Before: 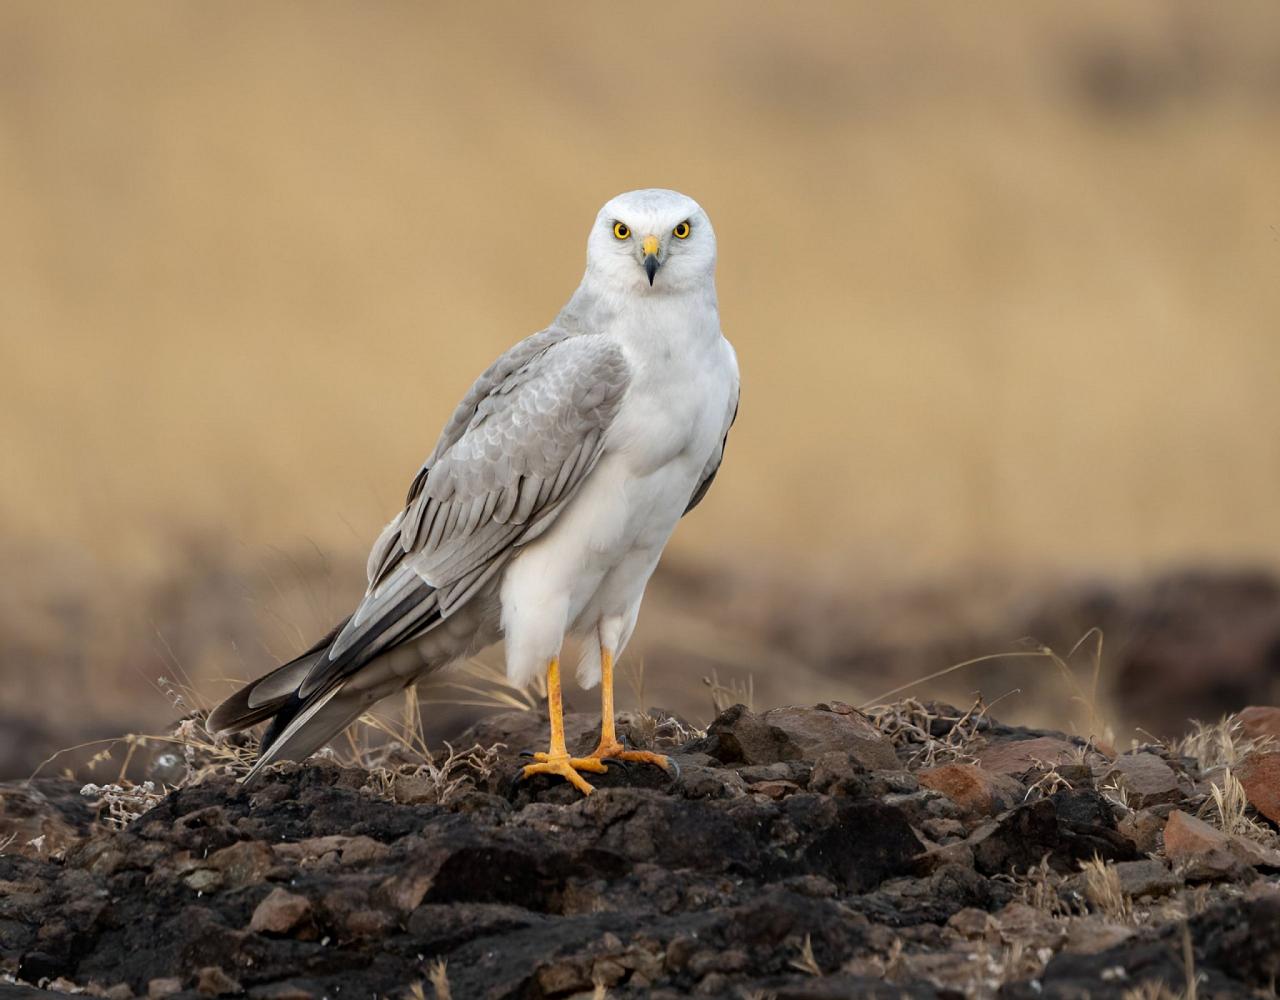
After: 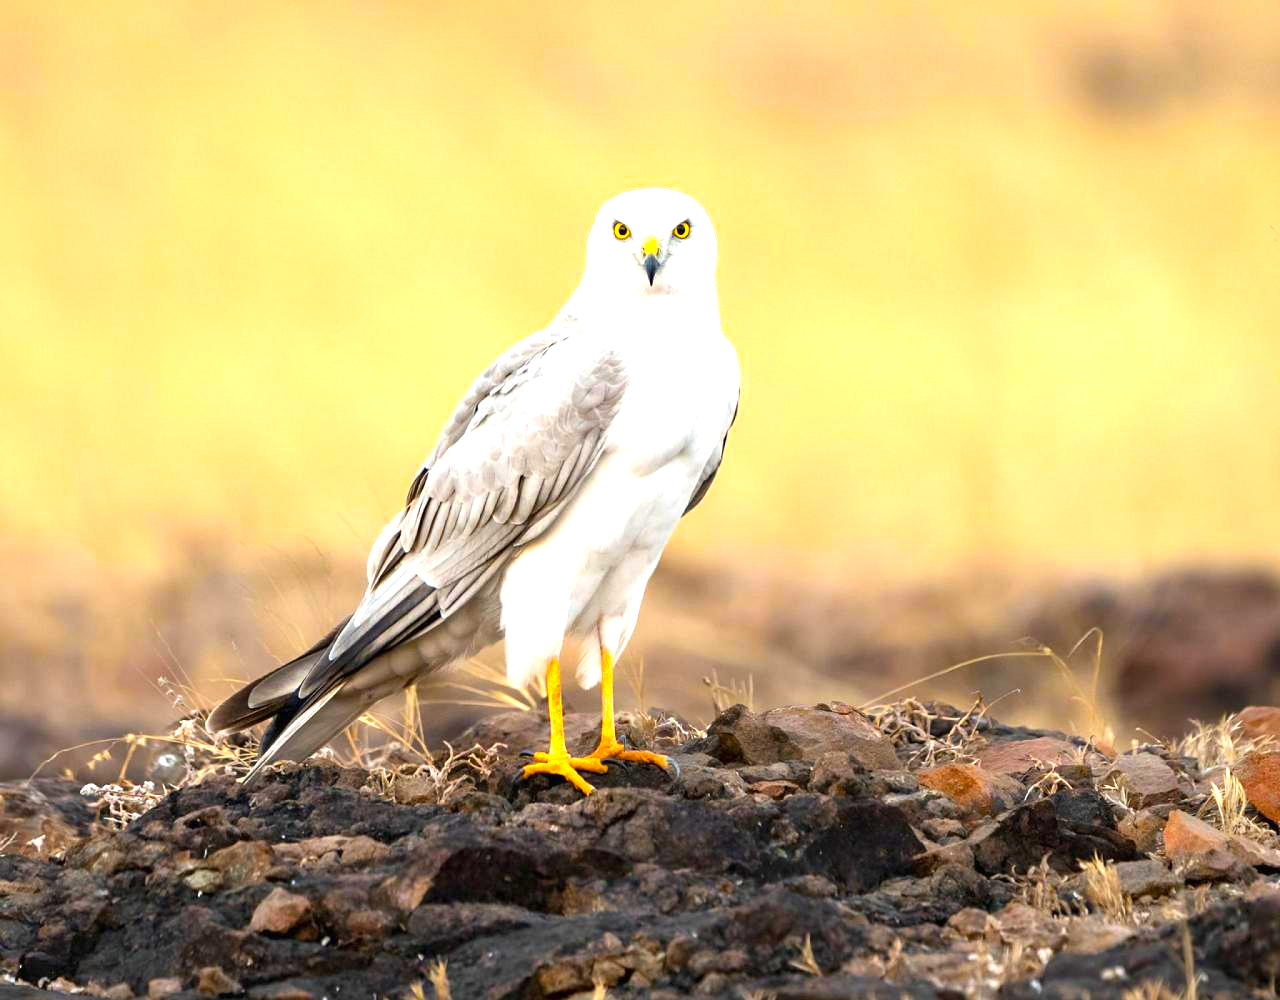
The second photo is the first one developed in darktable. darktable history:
color balance rgb: linear chroma grading › global chroma 15%, perceptual saturation grading › global saturation 30%
exposure: black level correction 0, exposure 1.388 EV, compensate exposure bias true, compensate highlight preservation false
